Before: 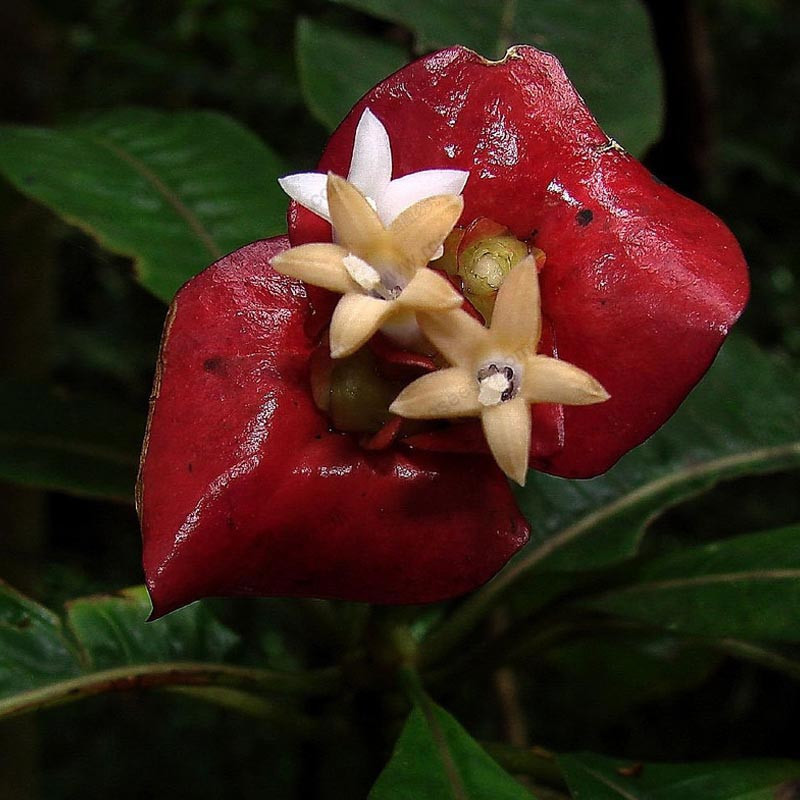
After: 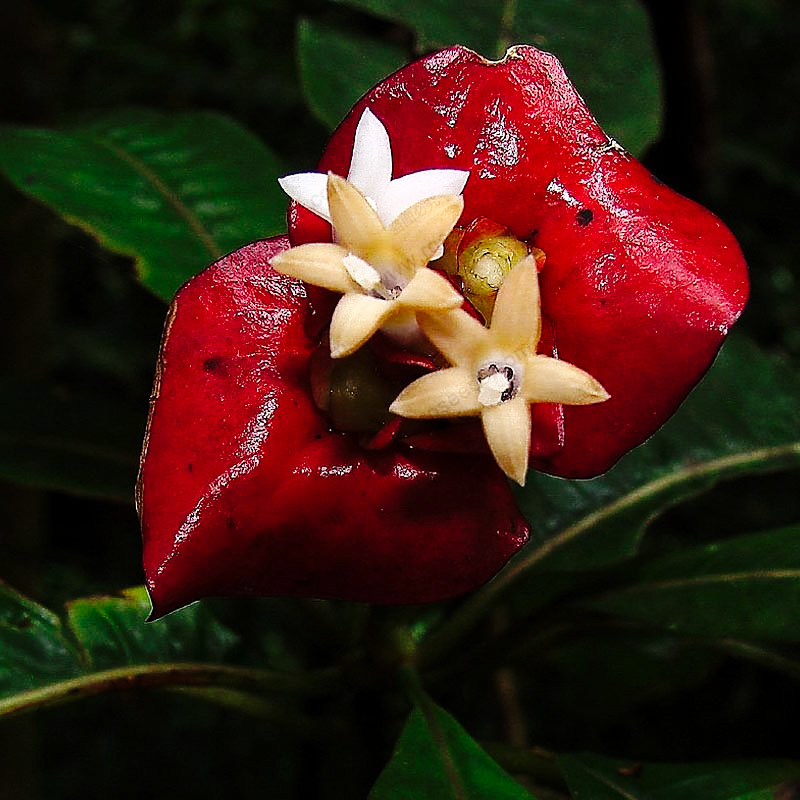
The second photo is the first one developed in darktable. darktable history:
base curve: curves: ch0 [(0, 0) (0.036, 0.025) (0.121, 0.166) (0.206, 0.329) (0.605, 0.79) (1, 1)], preserve colors none
sharpen: radius 1.458, amount 0.398, threshold 1.271
